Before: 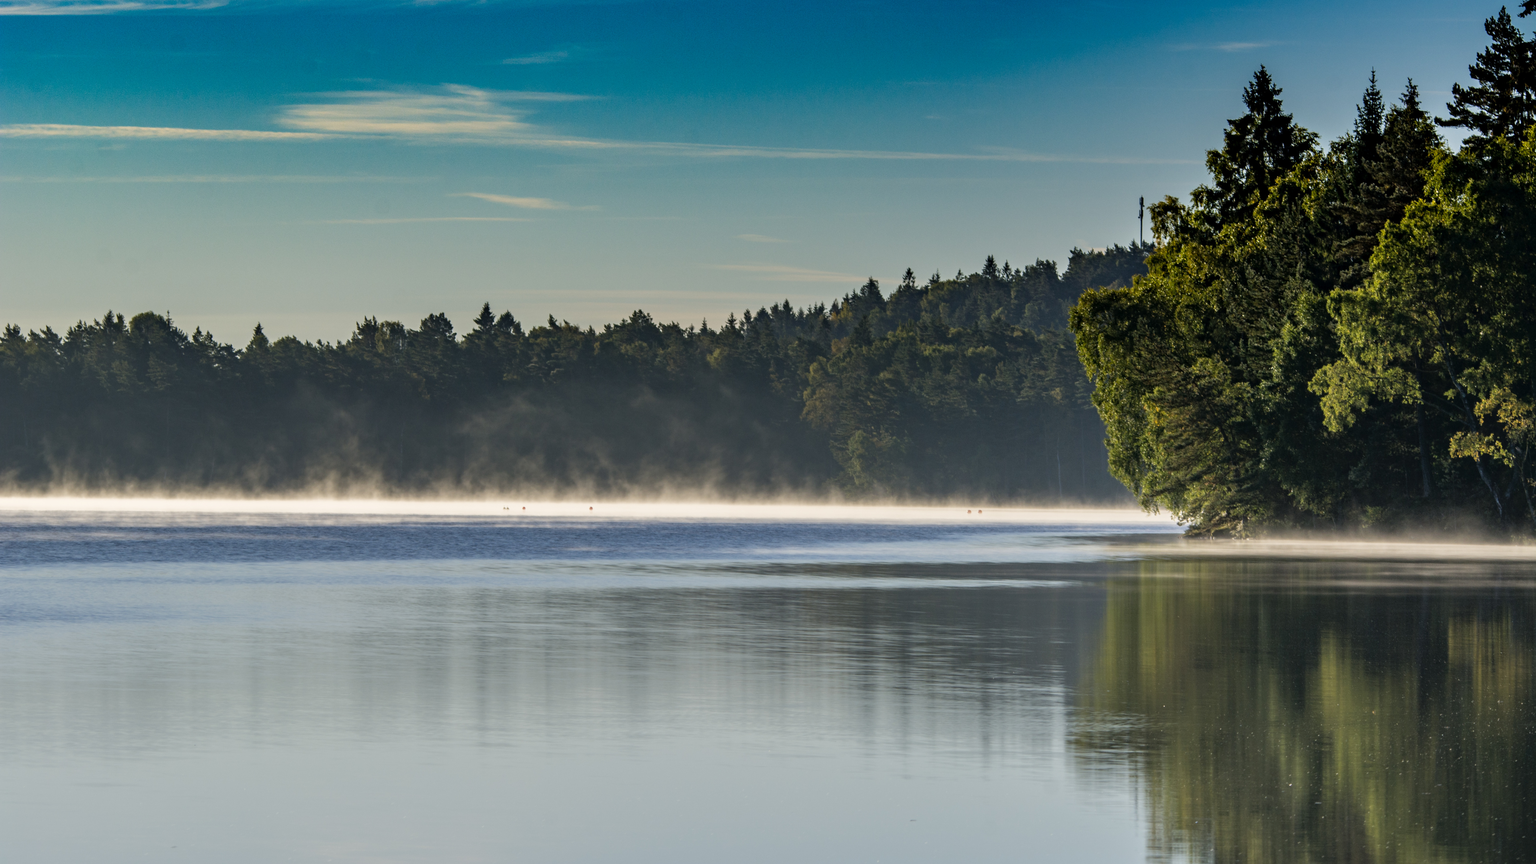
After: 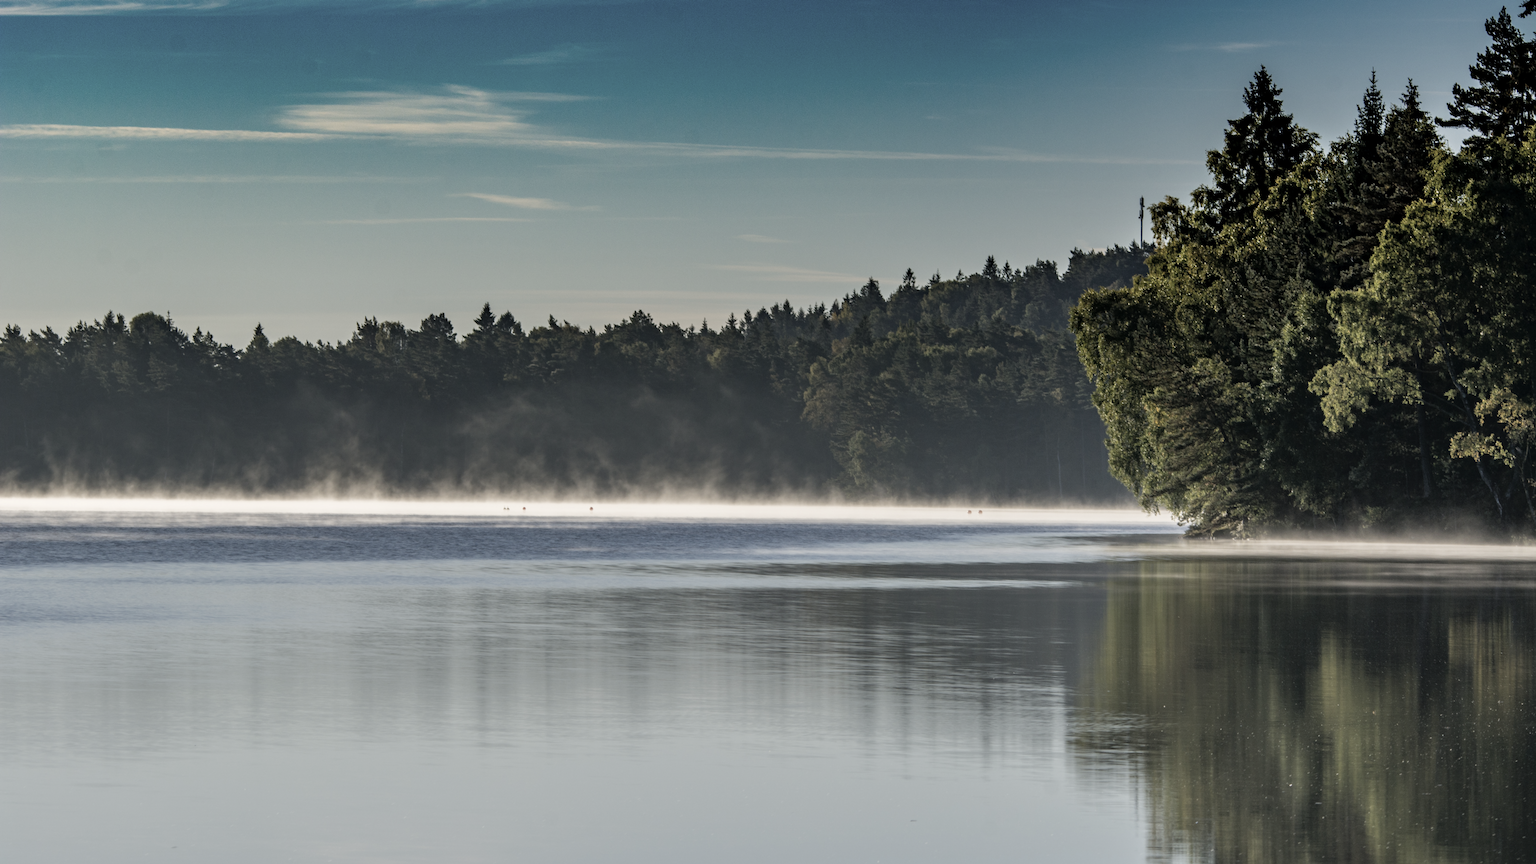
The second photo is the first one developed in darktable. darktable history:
color correction: highlights b* 0.028, saturation 0.565
